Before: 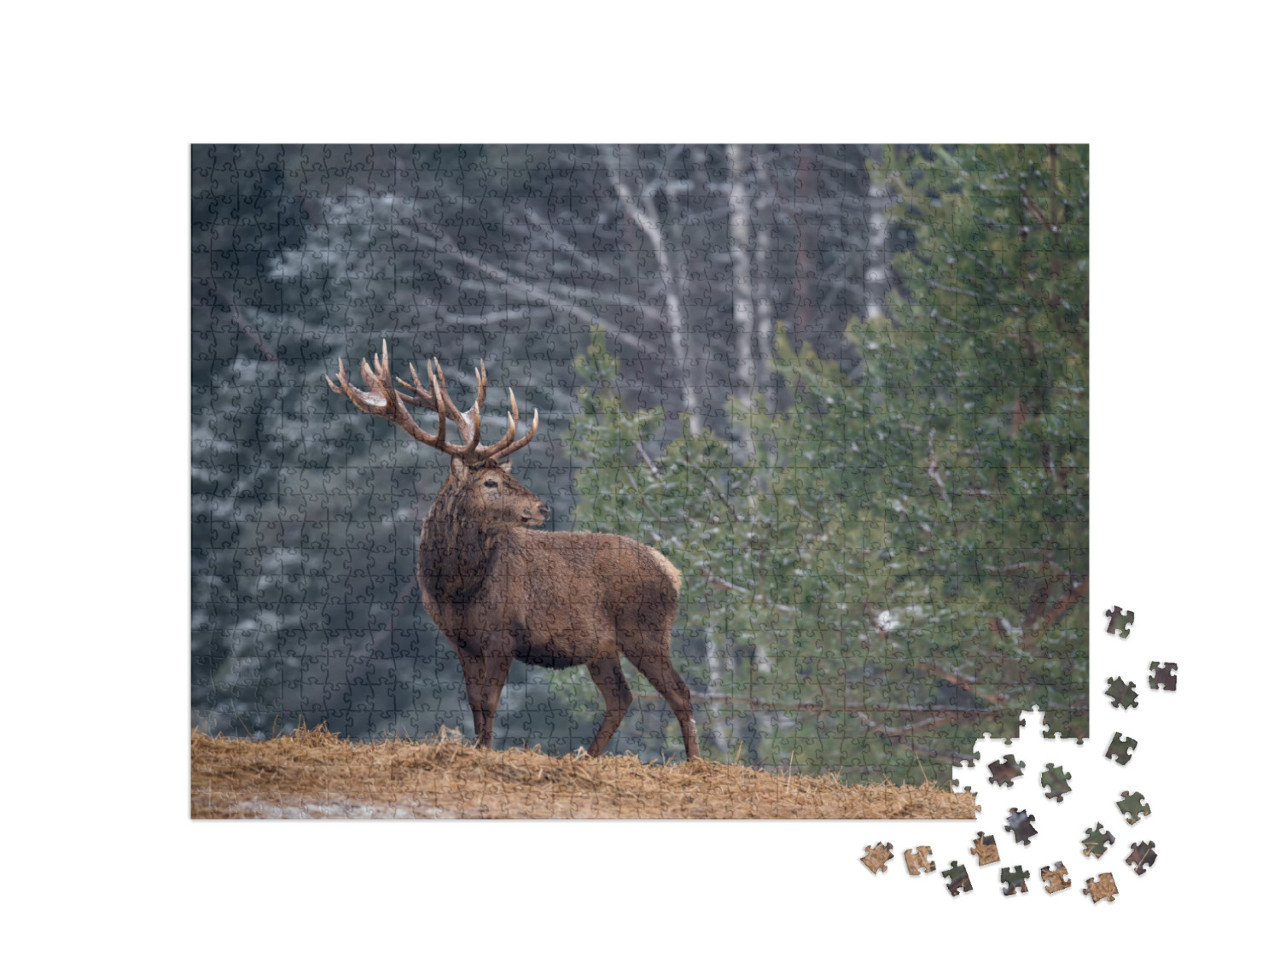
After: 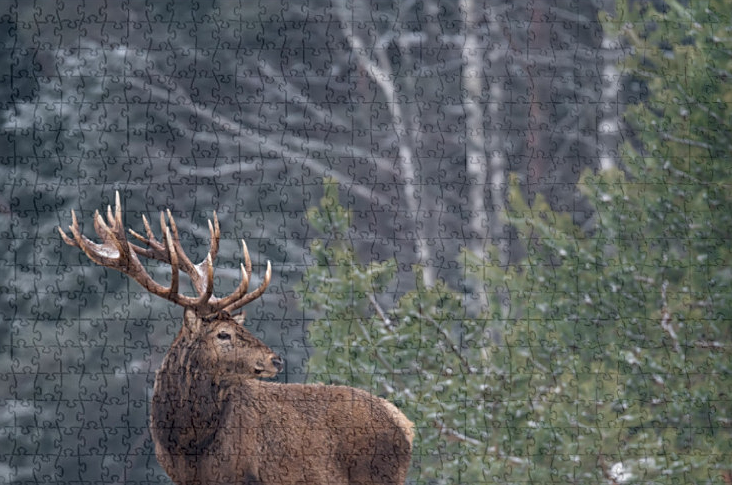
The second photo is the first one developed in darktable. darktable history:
crop: left 20.932%, top 15.471%, right 21.848%, bottom 34.081%
sharpen: on, module defaults
